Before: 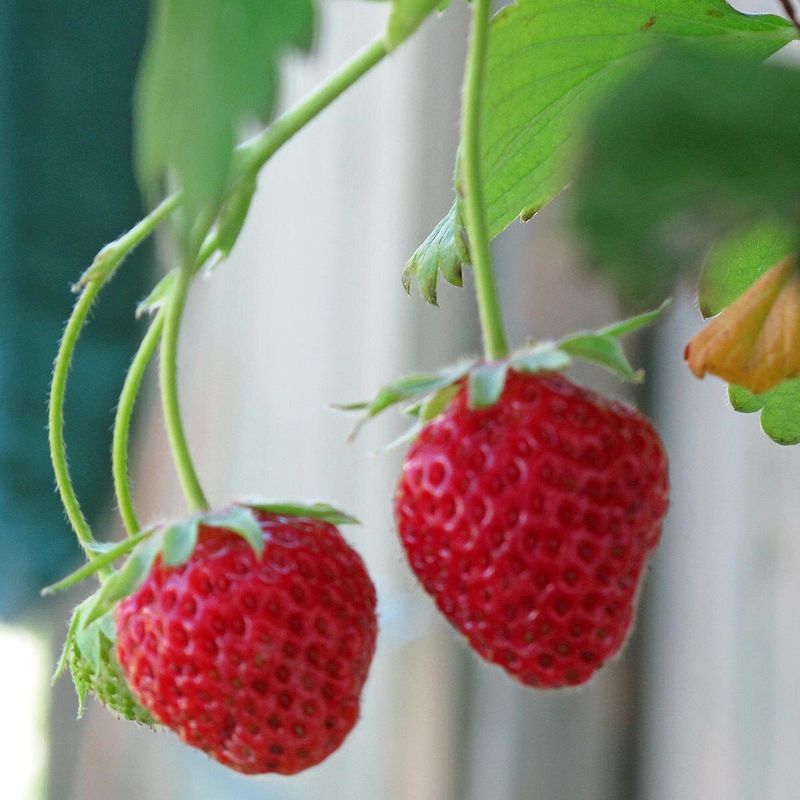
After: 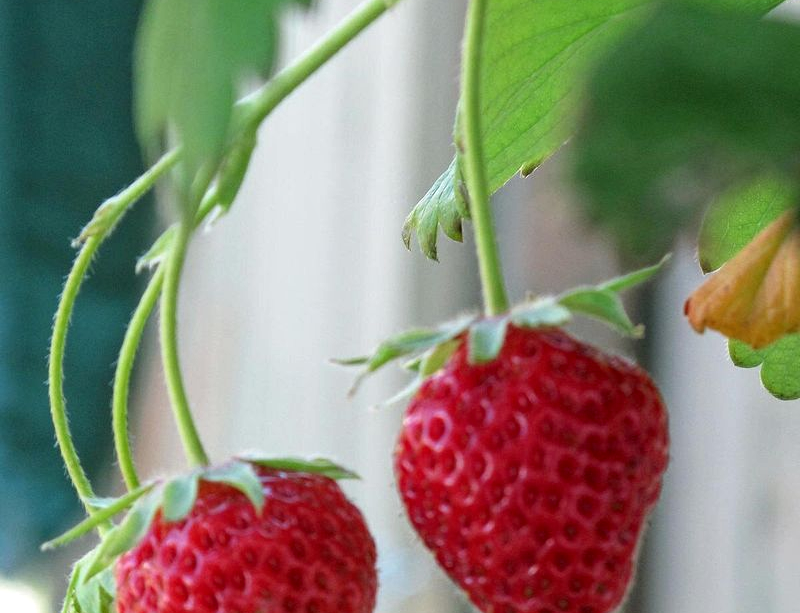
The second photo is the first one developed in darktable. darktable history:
local contrast: on, module defaults
crop: top 5.667%, bottom 17.637%
white balance: emerald 1
